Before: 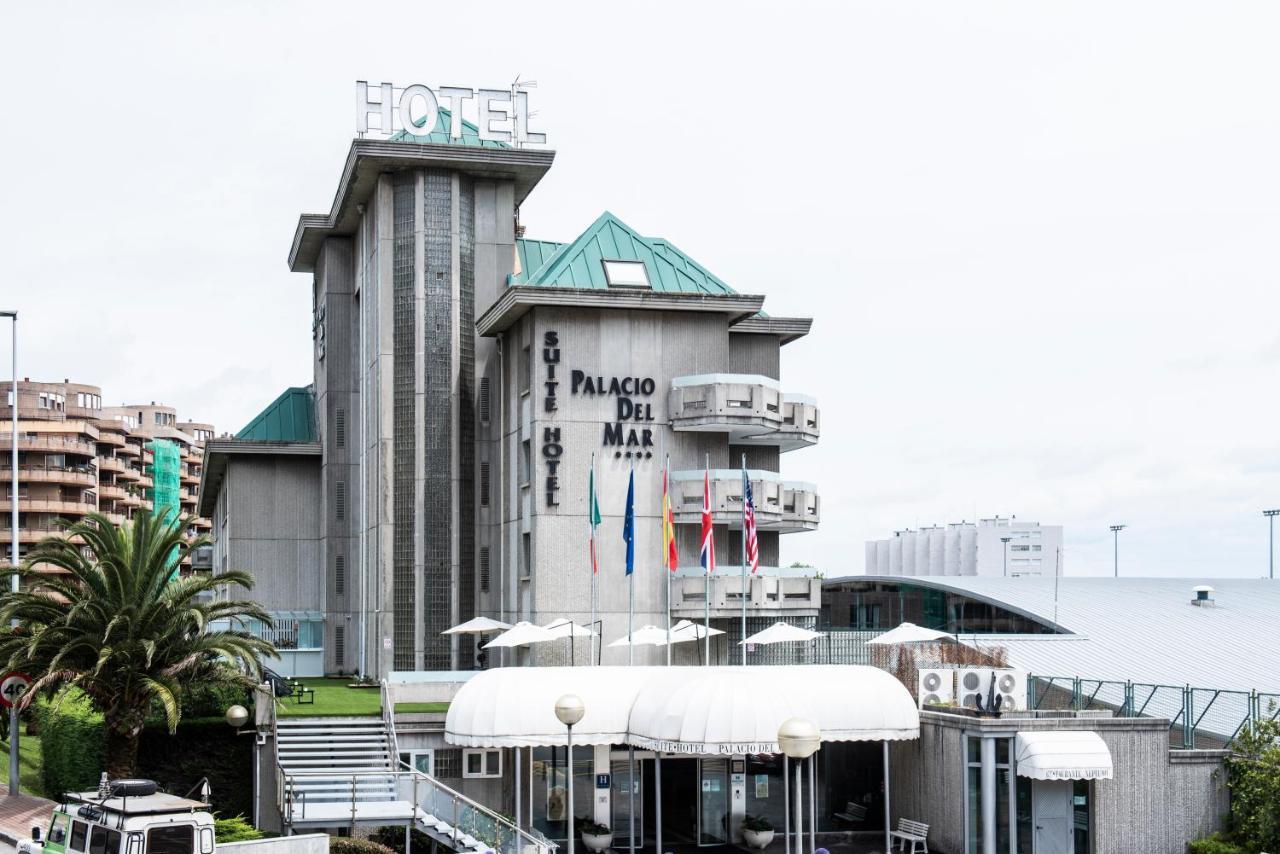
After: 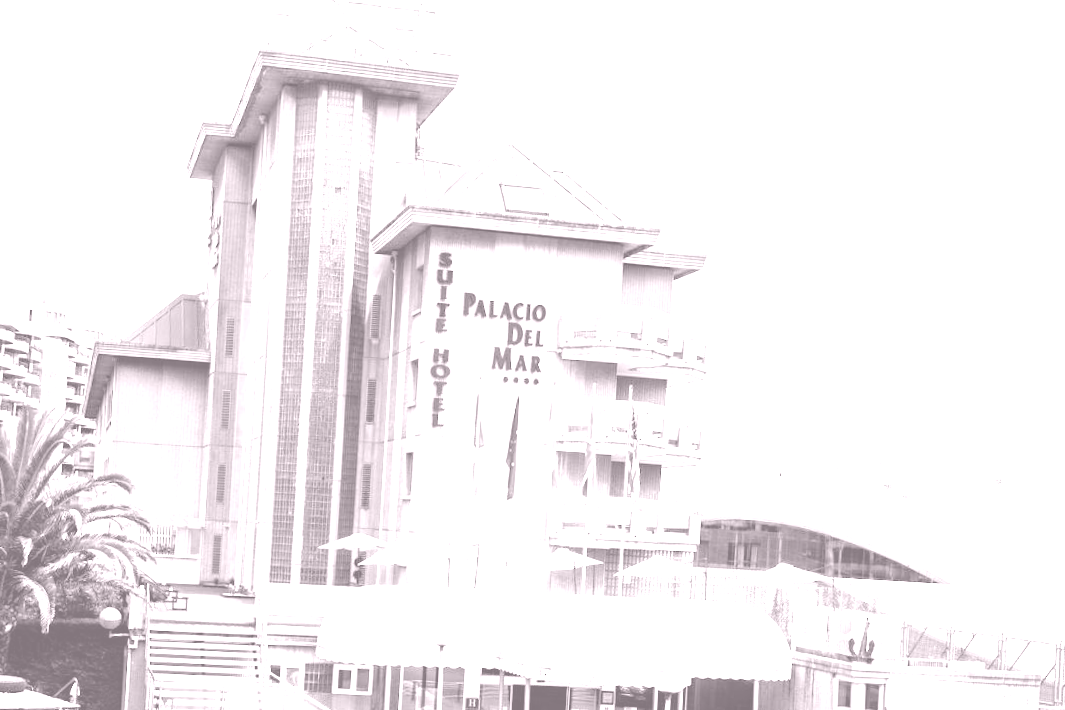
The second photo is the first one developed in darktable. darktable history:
color balance rgb: global vibrance 0.5%
exposure: black level correction 0.001, exposure 0.5 EV, compensate exposure bias true, compensate highlight preservation false
crop and rotate: angle -3.27°, left 5.211%, top 5.211%, right 4.607%, bottom 4.607%
colorize: hue 25.2°, saturation 83%, source mix 82%, lightness 79%, version 1
